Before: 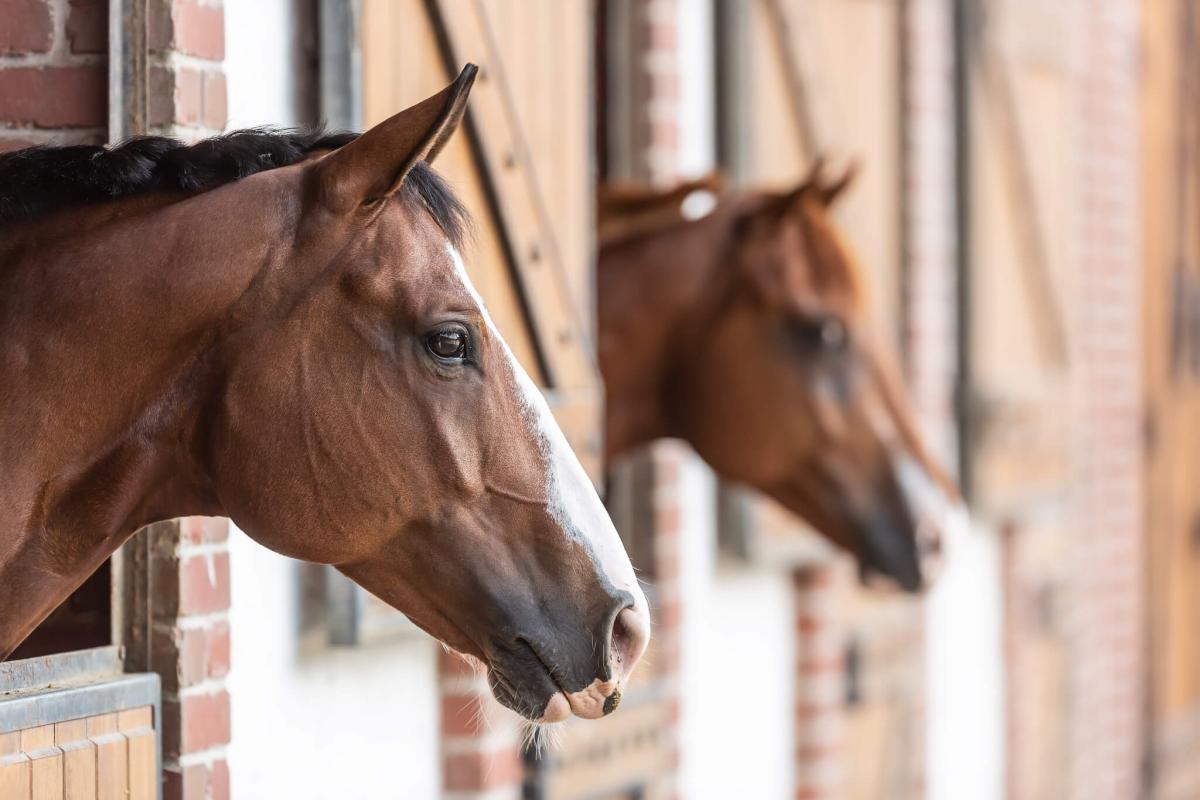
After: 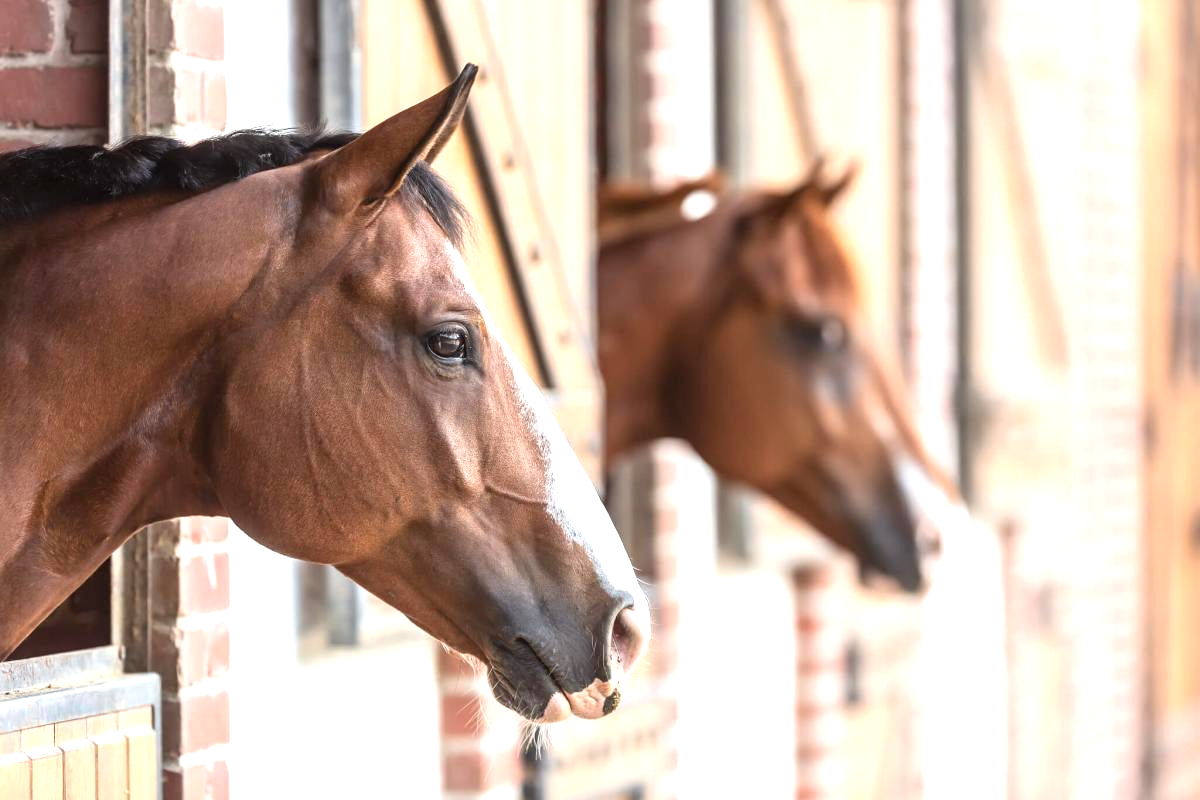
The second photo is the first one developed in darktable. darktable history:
exposure: exposure 0.78 EV, compensate exposure bias true, compensate highlight preservation false
